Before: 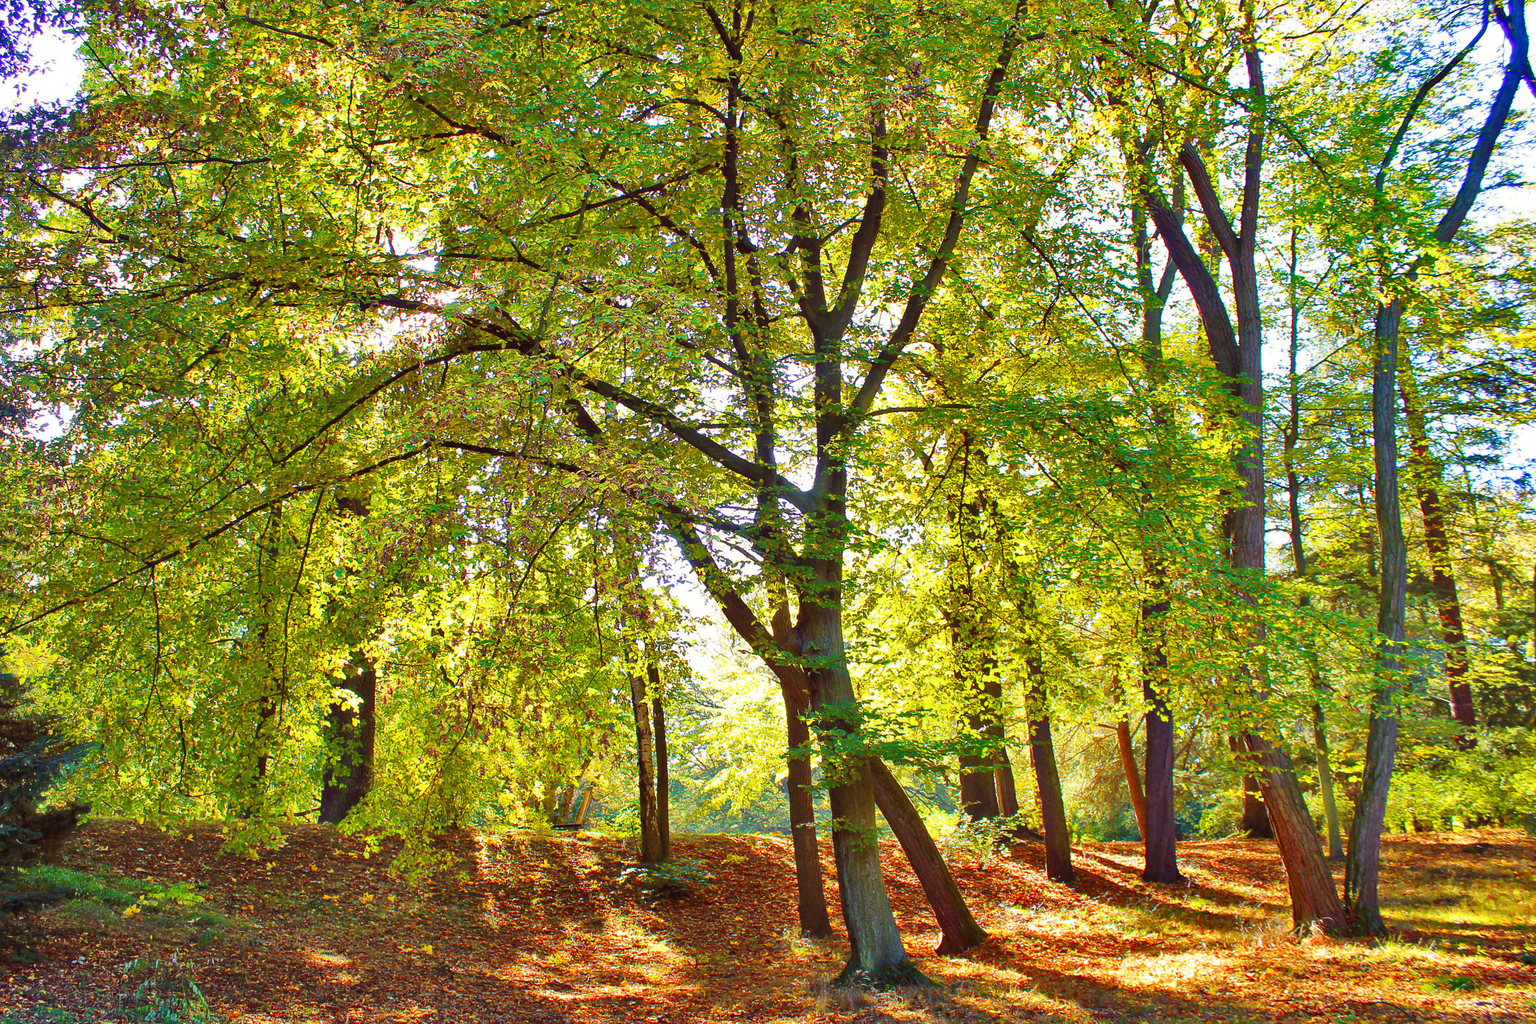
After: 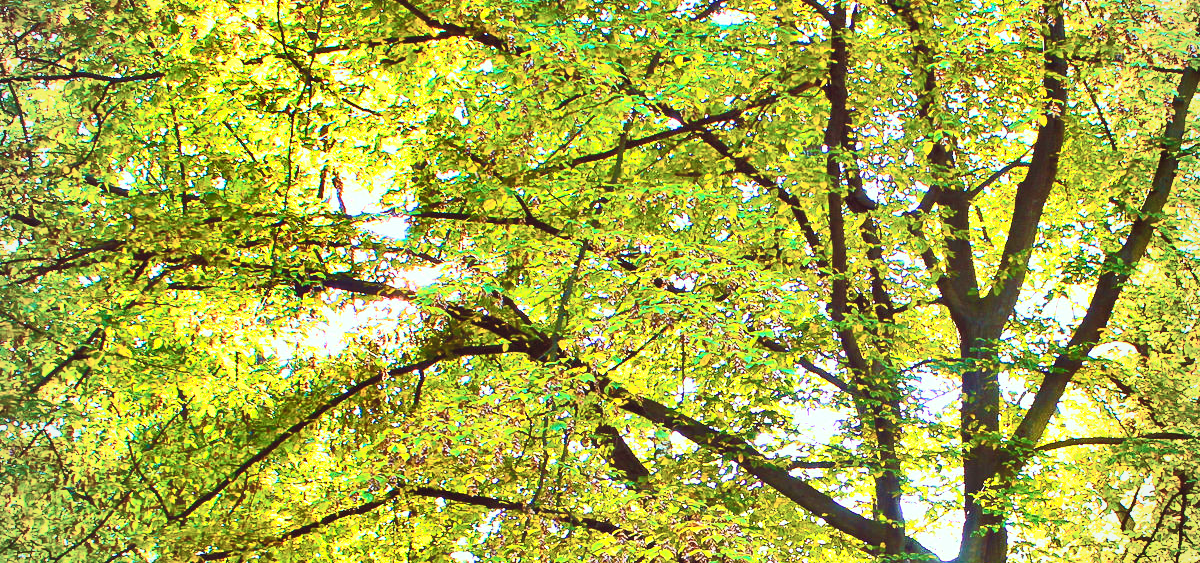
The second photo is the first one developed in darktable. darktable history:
contrast brightness saturation: contrast 0.443, brightness 0.557, saturation -0.205
color correction: highlights a* -6.84, highlights b* 0.468
vignetting: fall-off radius 61.02%, brightness -0.273, unbound false
crop: left 10.353%, top 10.636%, right 36.141%, bottom 51.787%
shadows and highlights: soften with gaussian
color balance rgb: perceptual saturation grading › global saturation 25.418%, perceptual brilliance grading › global brilliance 11.209%, global vibrance 27.194%
velvia: strength 15.14%
